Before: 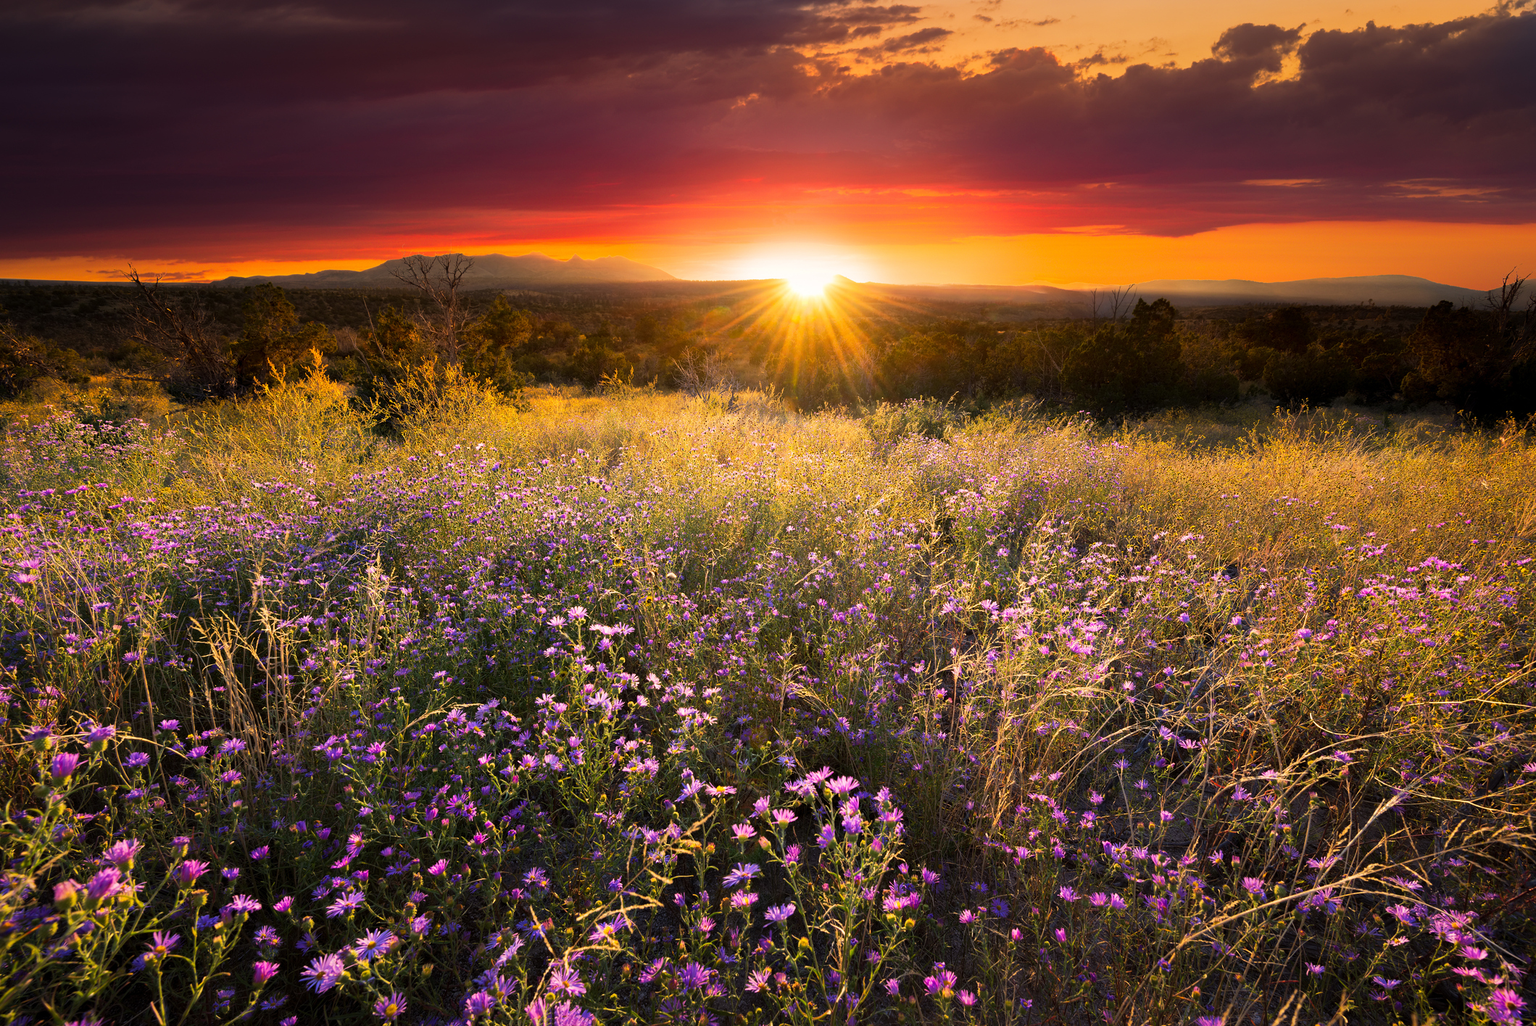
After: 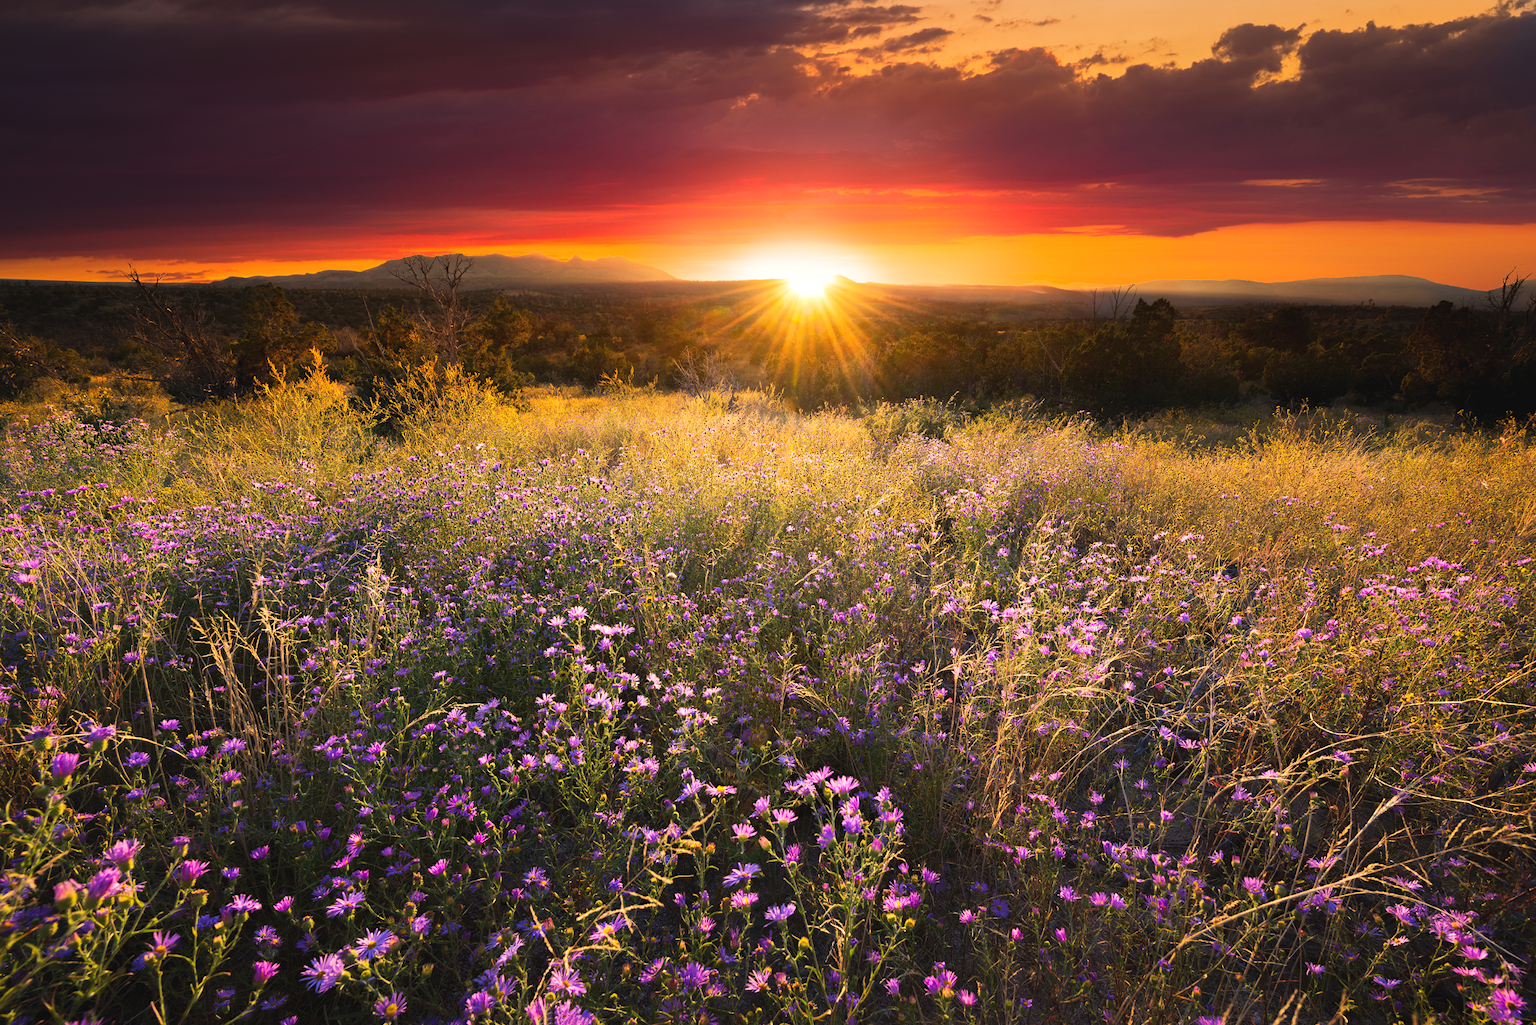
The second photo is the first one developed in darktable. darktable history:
contrast brightness saturation: contrast 0.08, saturation 0.02
exposure: black level correction -0.005, exposure 0.054 EV, compensate highlight preservation false
